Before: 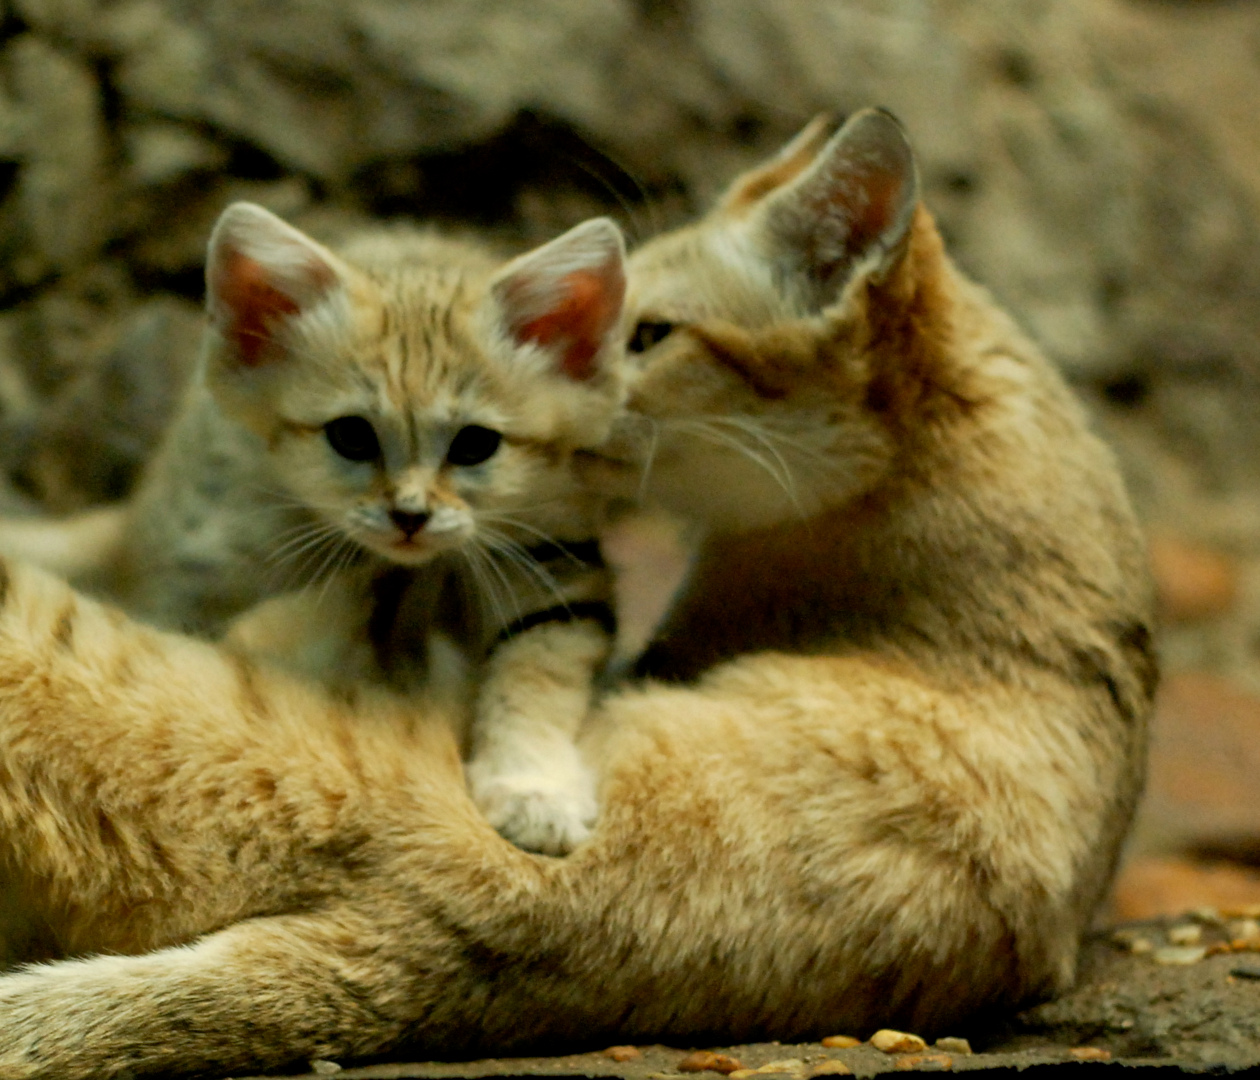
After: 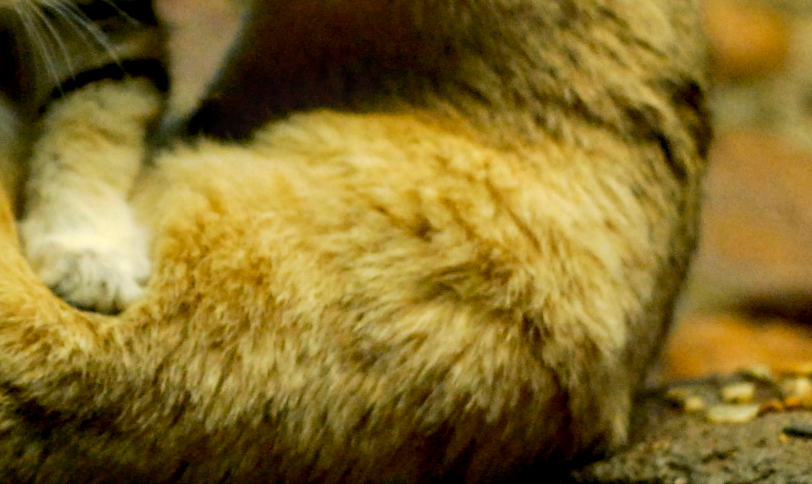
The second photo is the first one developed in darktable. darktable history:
crop and rotate: left 35.509%, top 50.238%, bottom 4.934%
local contrast: on, module defaults
tone curve: curves: ch0 [(0, 0.003) (0.117, 0.101) (0.257, 0.246) (0.408, 0.432) (0.611, 0.653) (0.824, 0.846) (1, 1)]; ch1 [(0, 0) (0.227, 0.197) (0.405, 0.421) (0.501, 0.501) (0.522, 0.53) (0.563, 0.572) (0.589, 0.611) (0.699, 0.709) (0.976, 0.992)]; ch2 [(0, 0) (0.208, 0.176) (0.377, 0.38) (0.5, 0.5) (0.537, 0.534) (0.571, 0.576) (0.681, 0.746) (1, 1)], color space Lab, independent channels, preserve colors none
